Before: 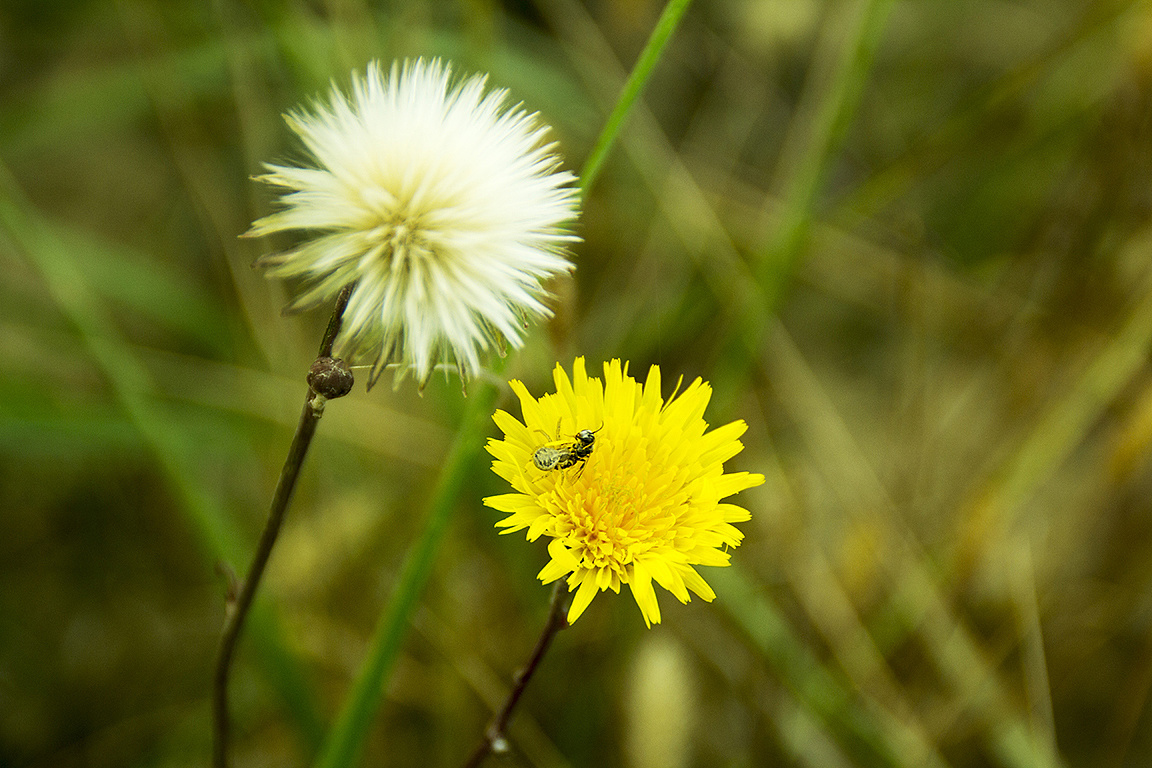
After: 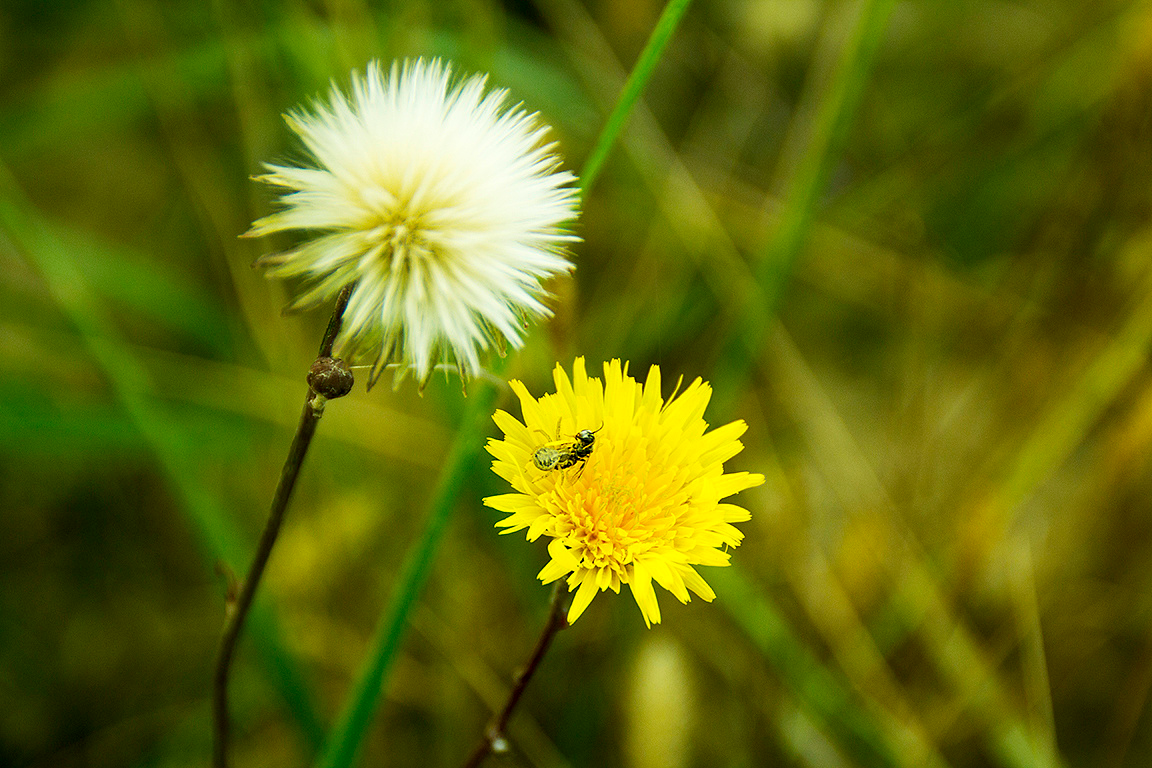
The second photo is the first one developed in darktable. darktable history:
color balance rgb: shadows lift › luminance -8.025%, shadows lift › chroma 2.324%, shadows lift › hue 166.14°, perceptual saturation grading › global saturation 0.754%, global vibrance 25.099%
